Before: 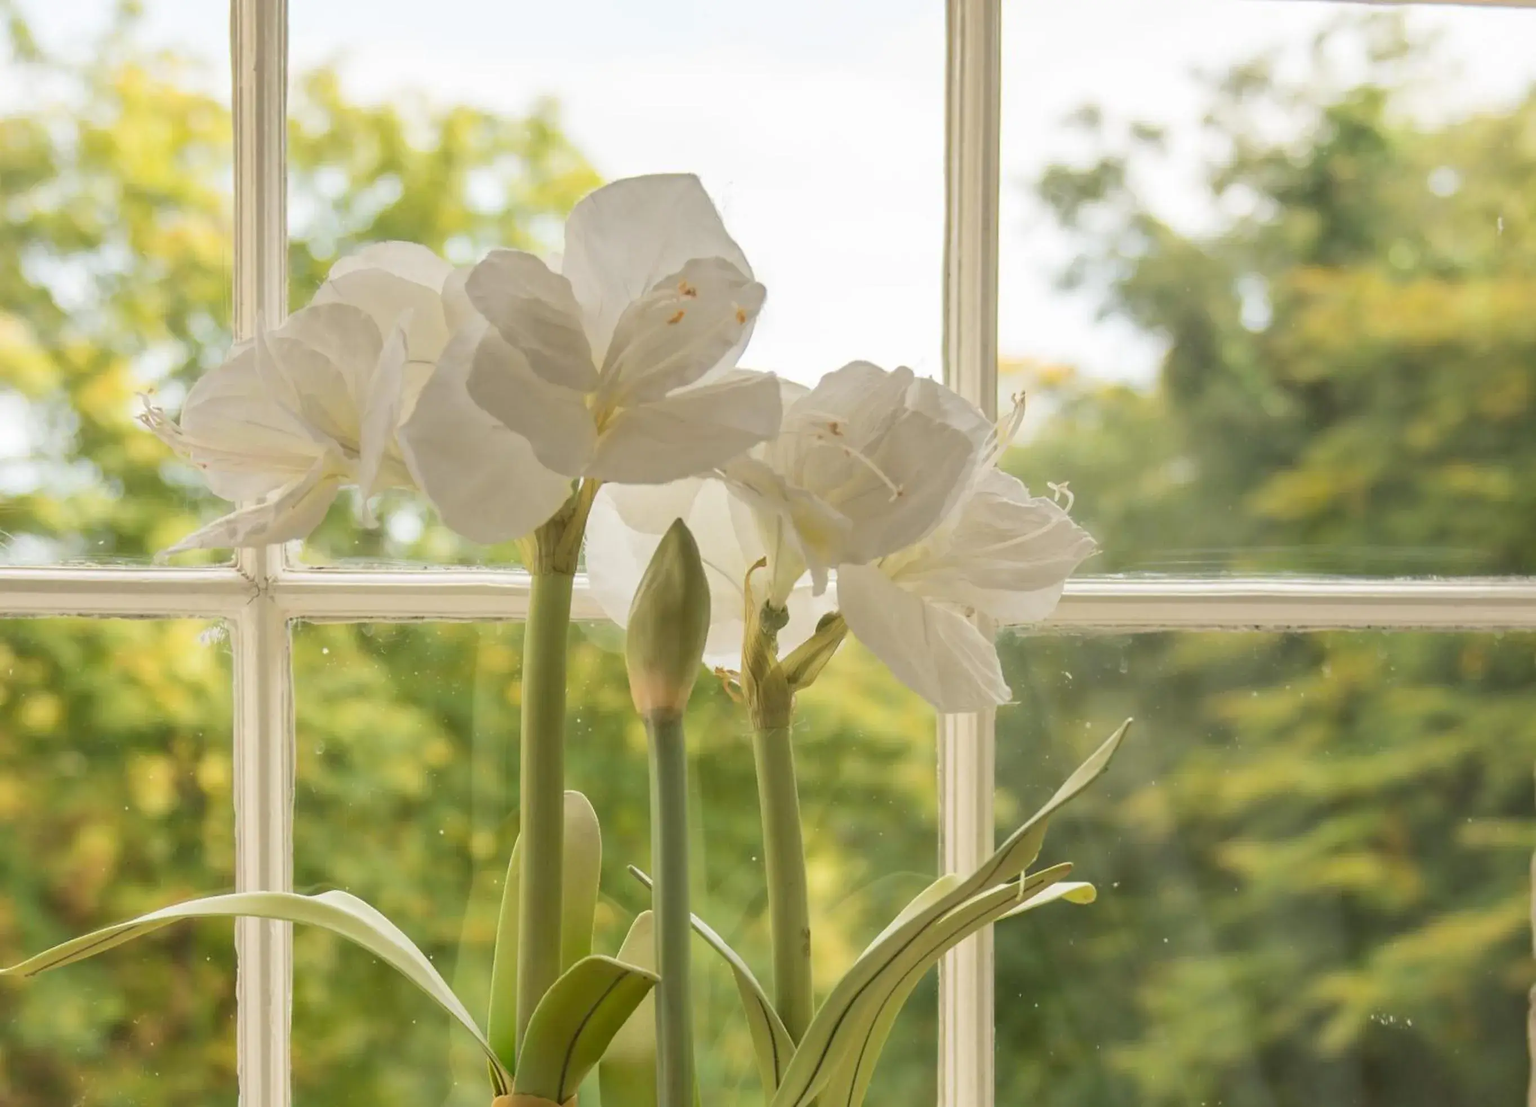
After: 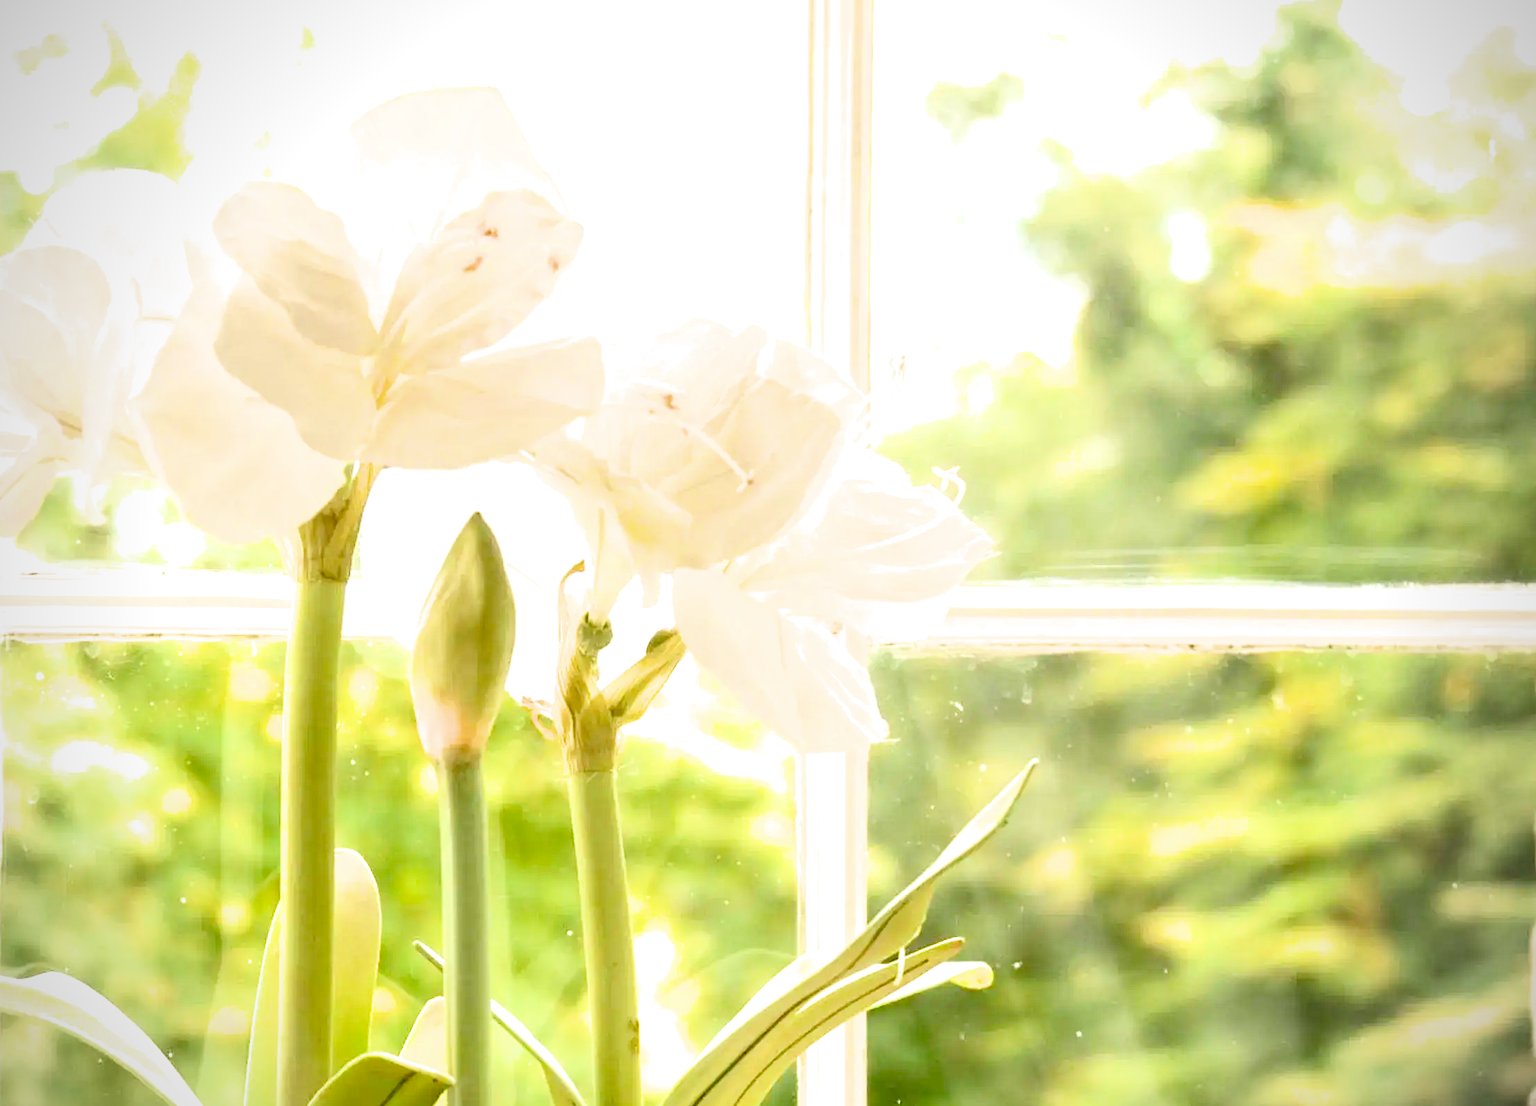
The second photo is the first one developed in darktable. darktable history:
crop: left 19.12%, top 9.43%, right 0%, bottom 9.688%
color balance rgb: perceptual saturation grading › global saturation 20%, perceptual saturation grading › highlights -25.428%, perceptual saturation grading › shadows 49.536%, global vibrance 20%
filmic rgb: middle gray luminance 9.17%, black relative exposure -10.6 EV, white relative exposure 3.43 EV, target black luminance 0%, hardness 5.97, latitude 59.54%, contrast 1.085, highlights saturation mix 6.42%, shadows ↔ highlights balance 29.23%
exposure: exposure 2.005 EV, compensate exposure bias true, compensate highlight preservation false
vignetting: on, module defaults
contrast brightness saturation: contrast 0.105, brightness -0.266, saturation 0.135
